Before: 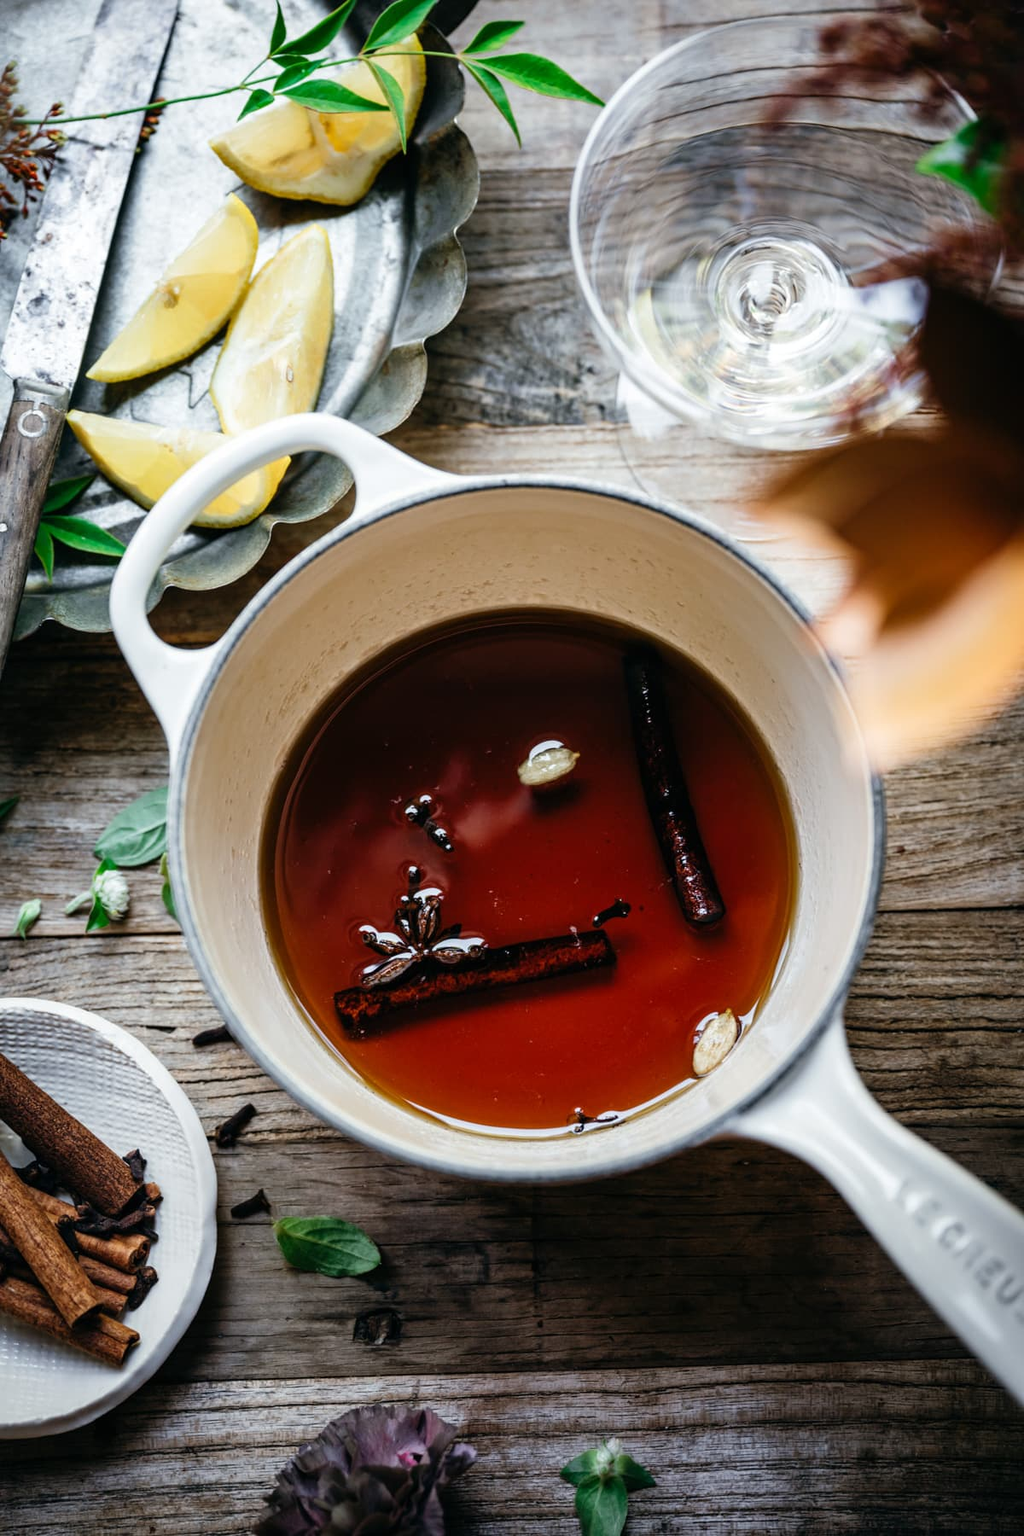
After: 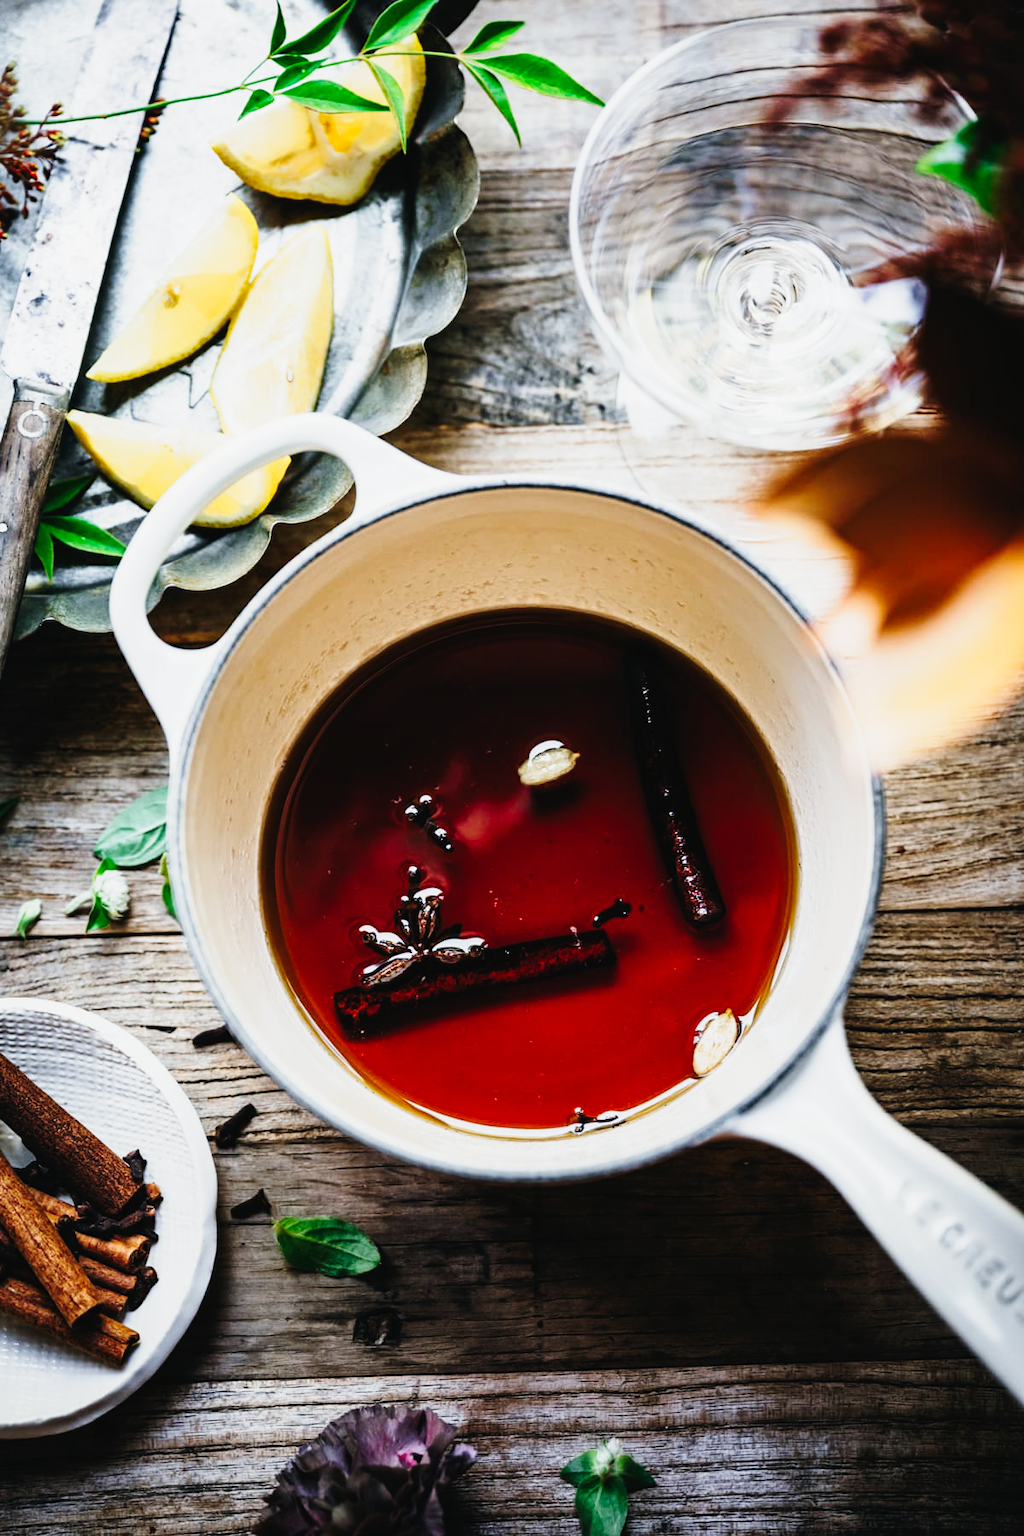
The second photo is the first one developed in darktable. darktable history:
tone curve: curves: ch0 [(0.003, 0.023) (0.071, 0.052) (0.236, 0.197) (0.466, 0.557) (0.625, 0.761) (0.783, 0.9) (0.994, 0.968)]; ch1 [(0, 0) (0.262, 0.227) (0.417, 0.386) (0.469, 0.467) (0.502, 0.498) (0.528, 0.53) (0.573, 0.579) (0.605, 0.621) (0.644, 0.671) (0.686, 0.728) (0.994, 0.987)]; ch2 [(0, 0) (0.262, 0.188) (0.385, 0.353) (0.427, 0.424) (0.495, 0.493) (0.515, 0.54) (0.547, 0.561) (0.589, 0.613) (0.644, 0.748) (1, 1)], preserve colors none
